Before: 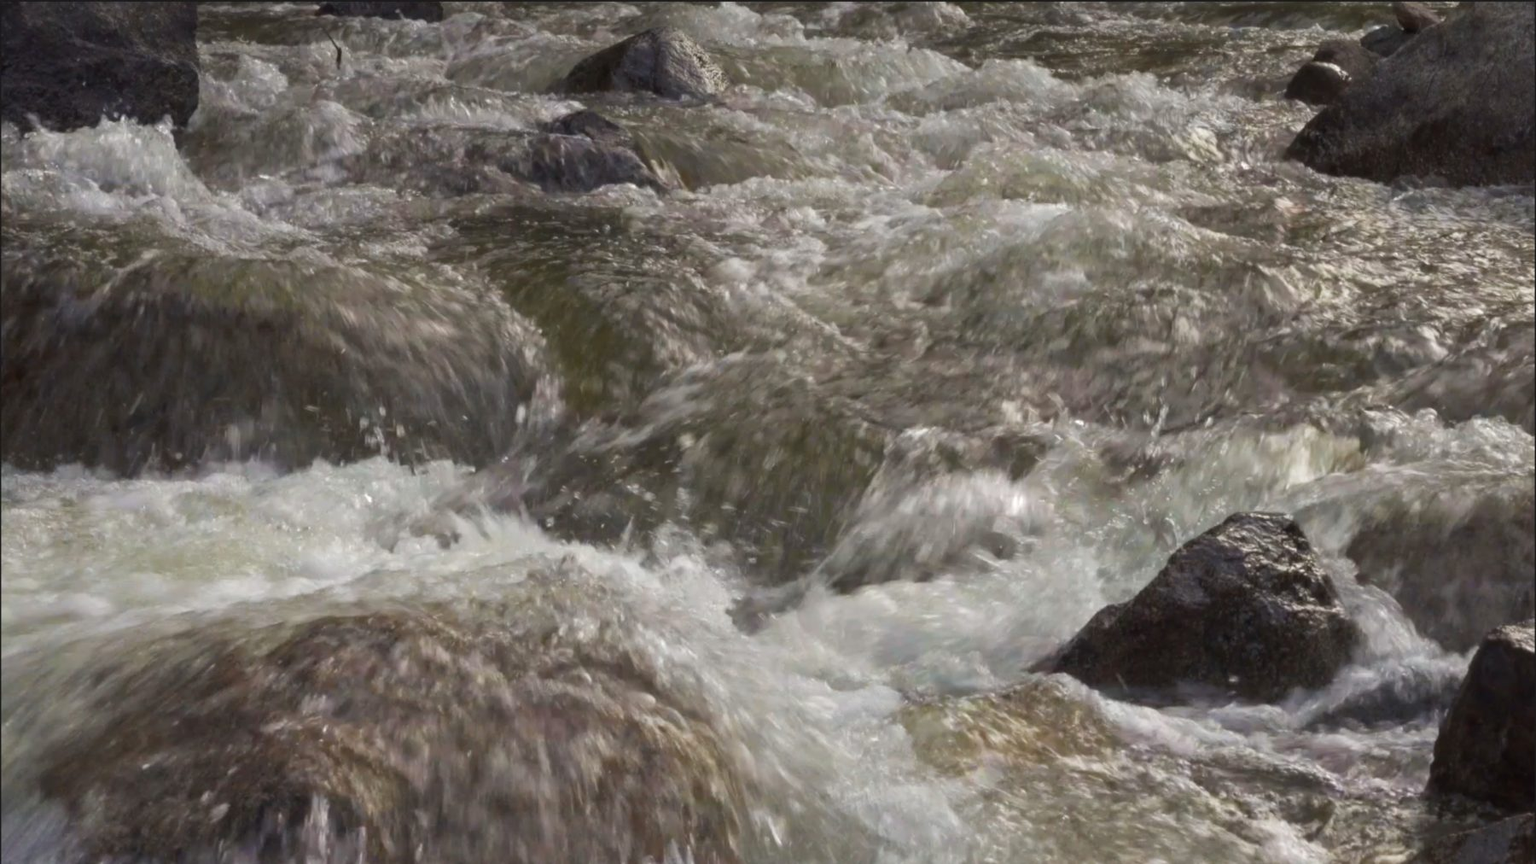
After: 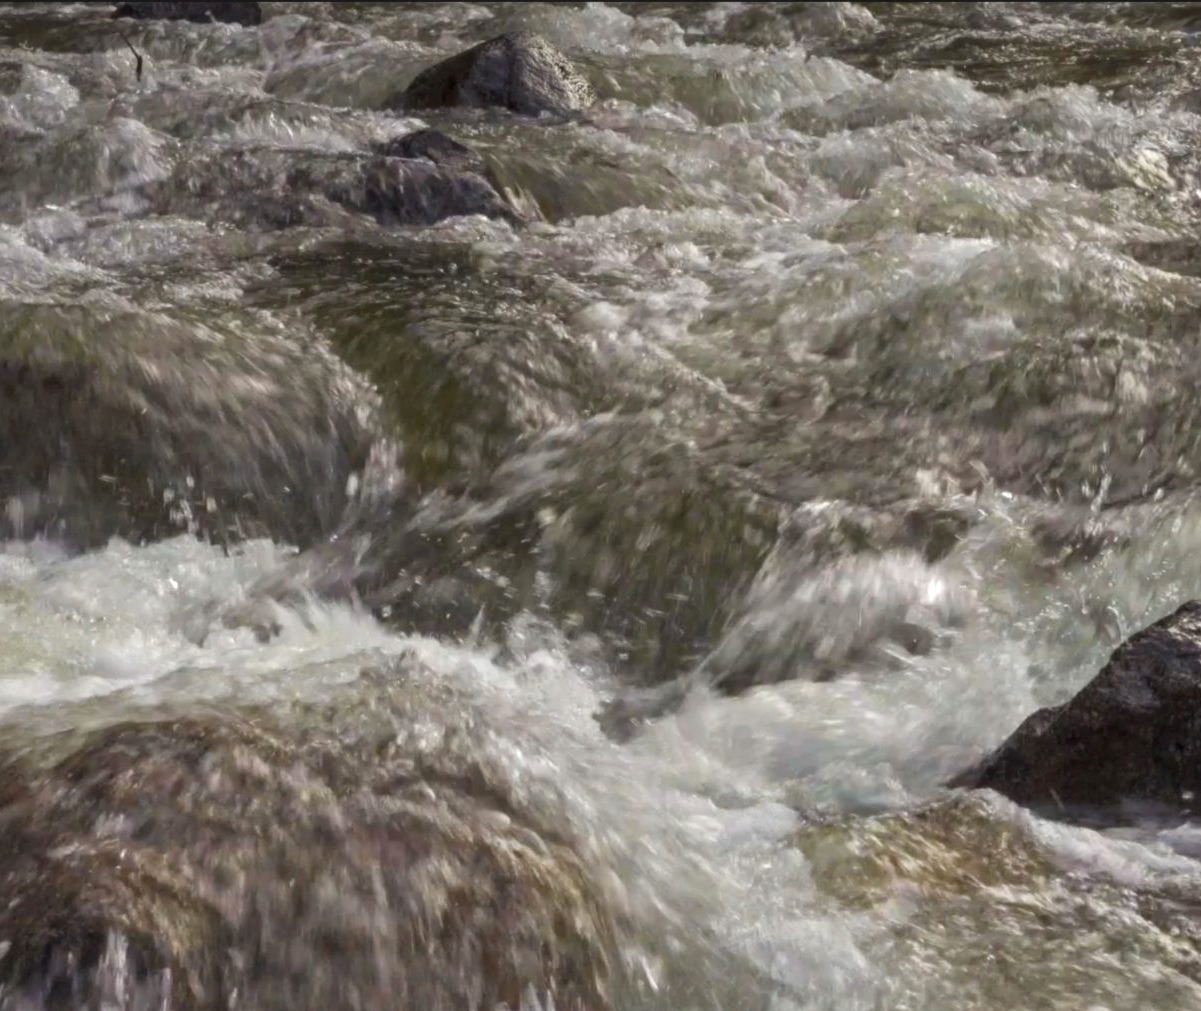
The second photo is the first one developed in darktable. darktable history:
local contrast: on, module defaults
crop and rotate: left 14.345%, right 18.93%
